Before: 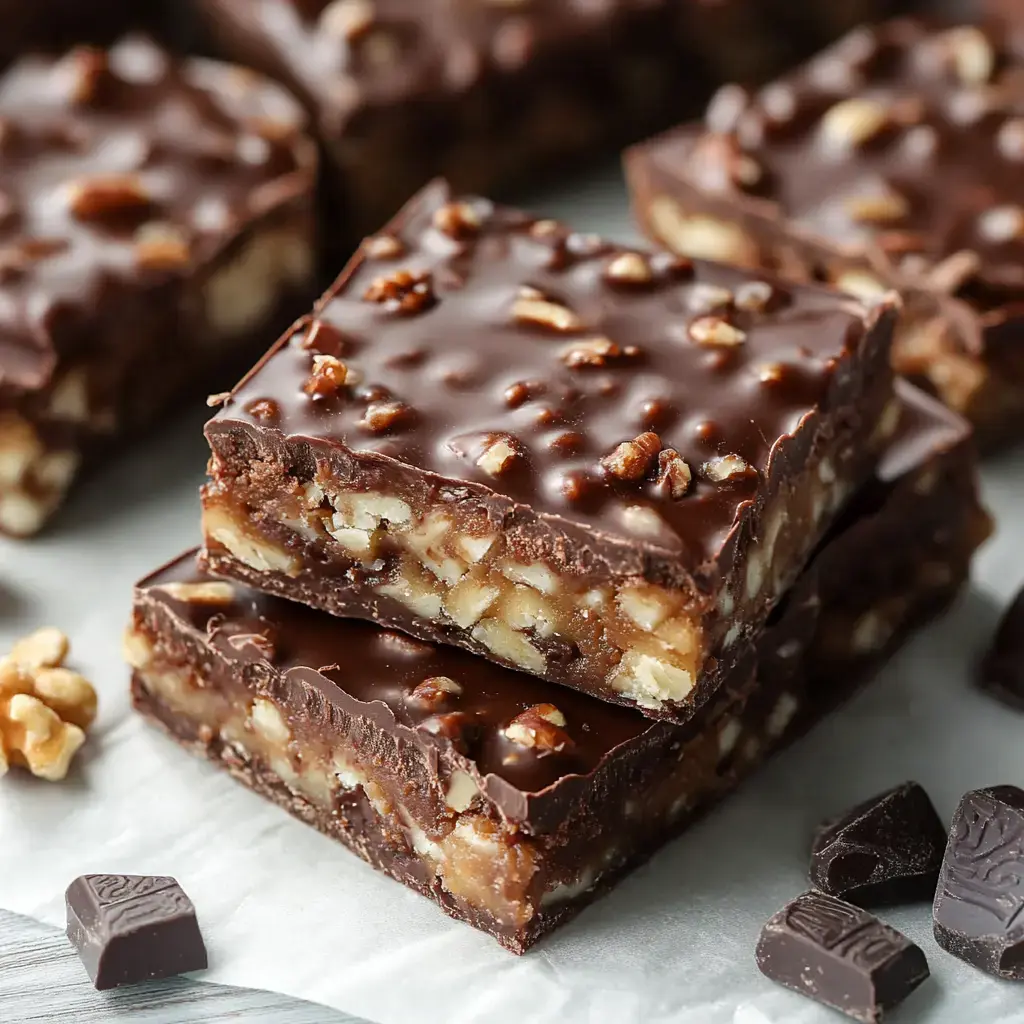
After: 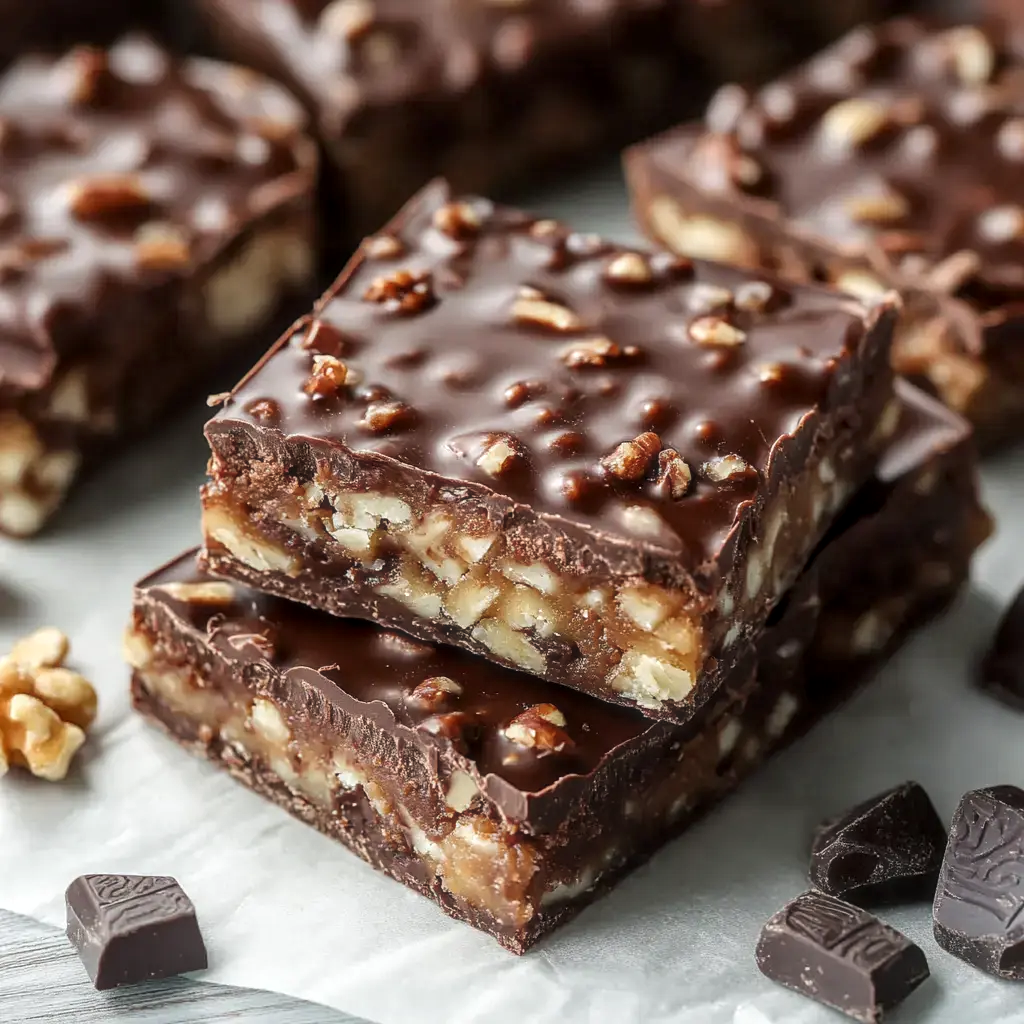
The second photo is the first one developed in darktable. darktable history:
haze removal: strength -0.049, compatibility mode true, adaptive false
local contrast: on, module defaults
